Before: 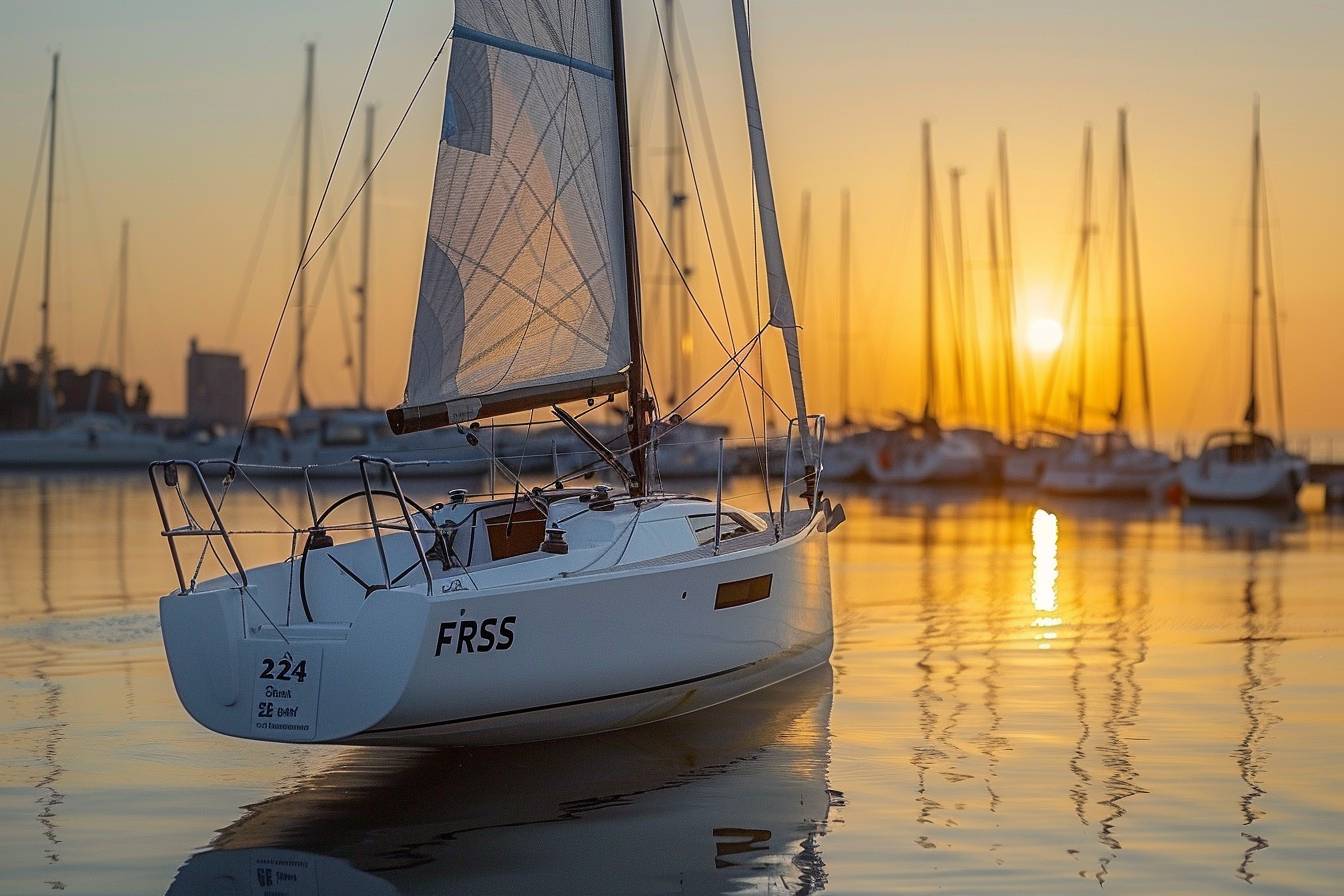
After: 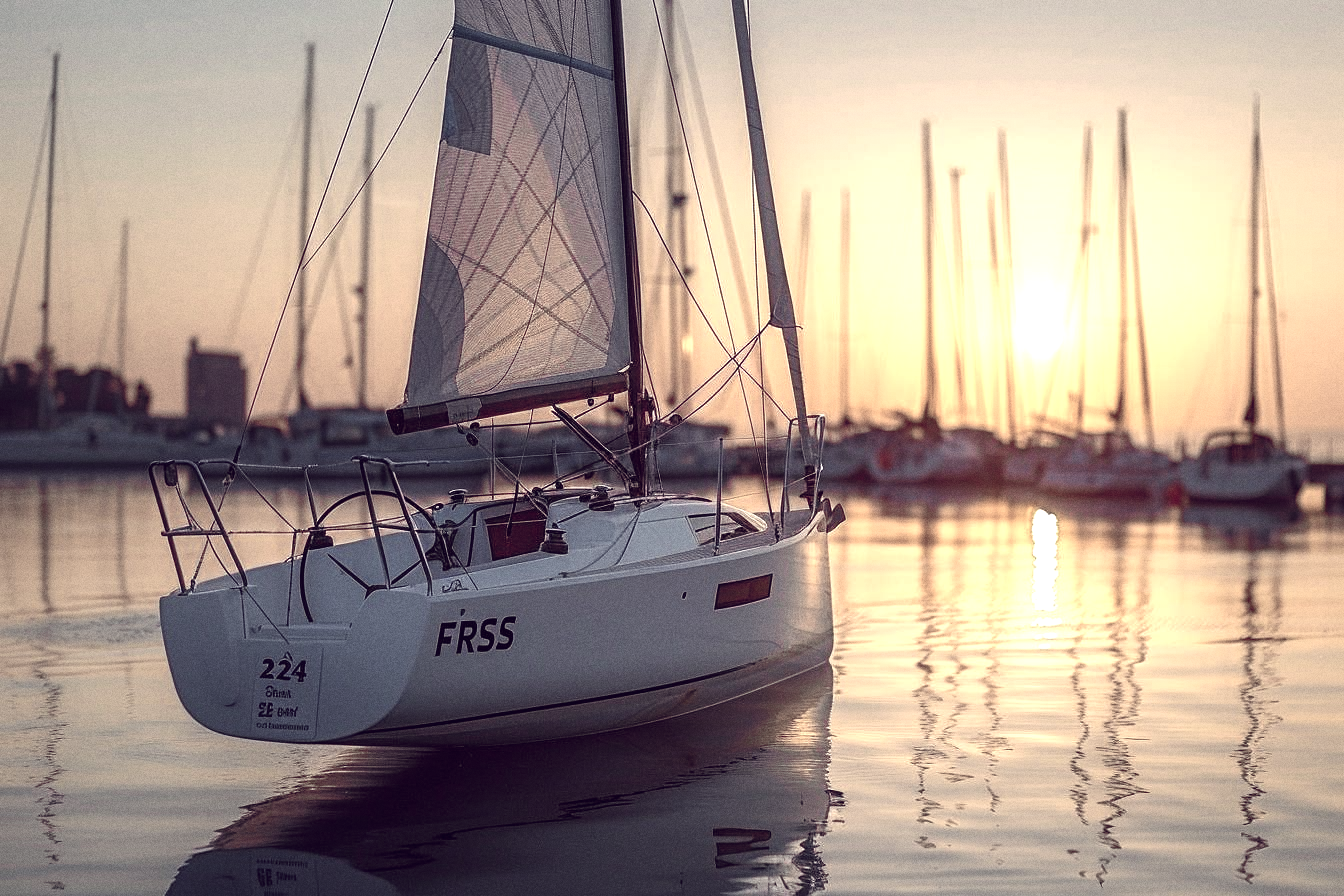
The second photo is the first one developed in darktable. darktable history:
color balance: lift [1.001, 0.997, 0.99, 1.01], gamma [1.007, 1, 0.975, 1.025], gain [1, 1.065, 1.052, 0.935], contrast 13.25%
grain: on, module defaults
color zones: curves: ch0 [(0, 0.6) (0.129, 0.585) (0.193, 0.596) (0.429, 0.5) (0.571, 0.5) (0.714, 0.5) (0.857, 0.5) (1, 0.6)]; ch1 [(0, 0.453) (0.112, 0.245) (0.213, 0.252) (0.429, 0.233) (0.571, 0.231) (0.683, 0.242) (0.857, 0.296) (1, 0.453)]
